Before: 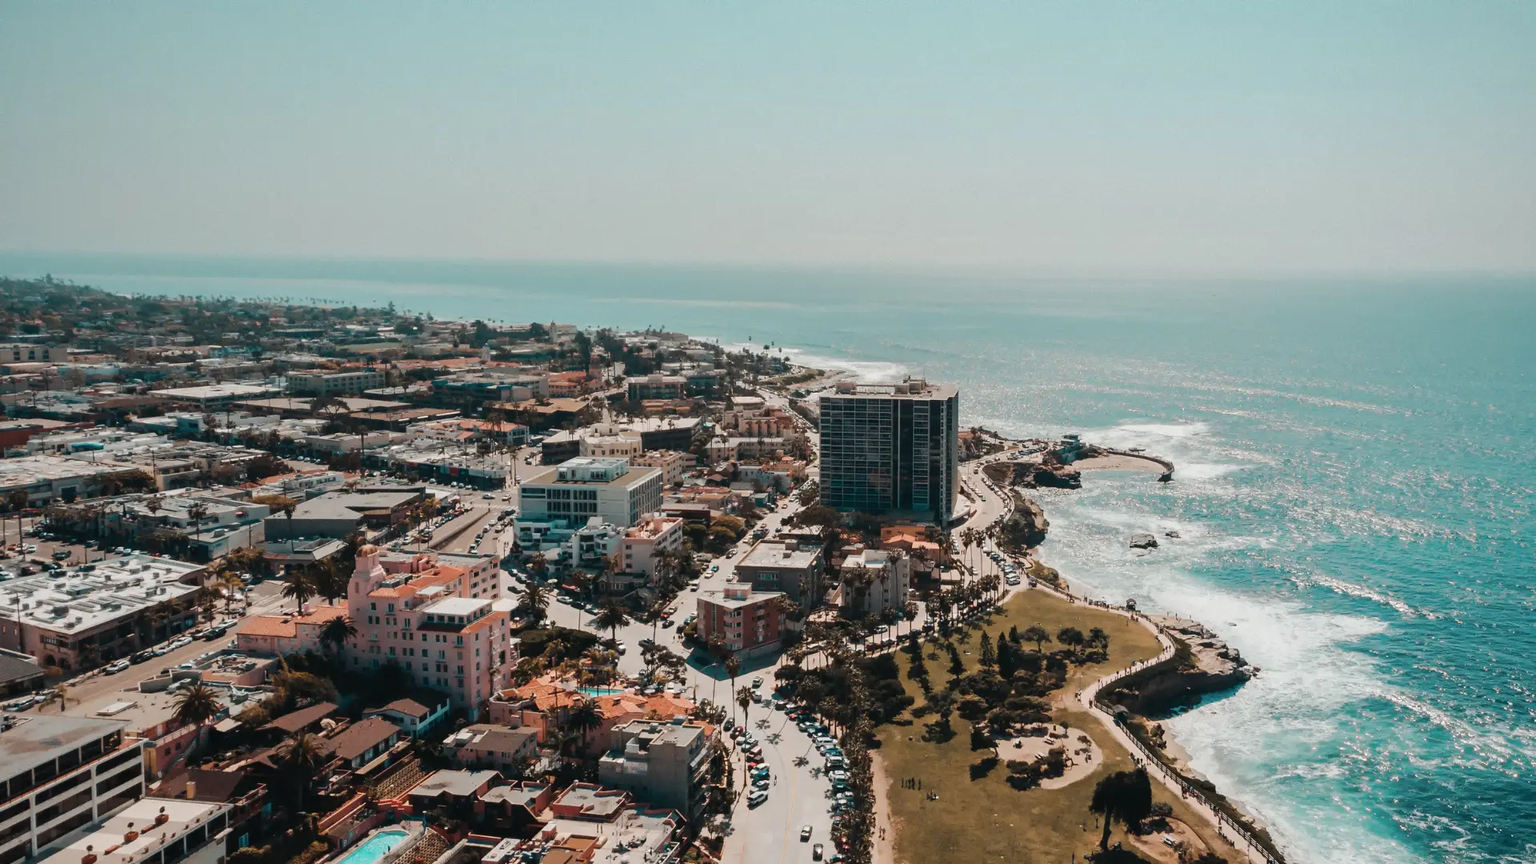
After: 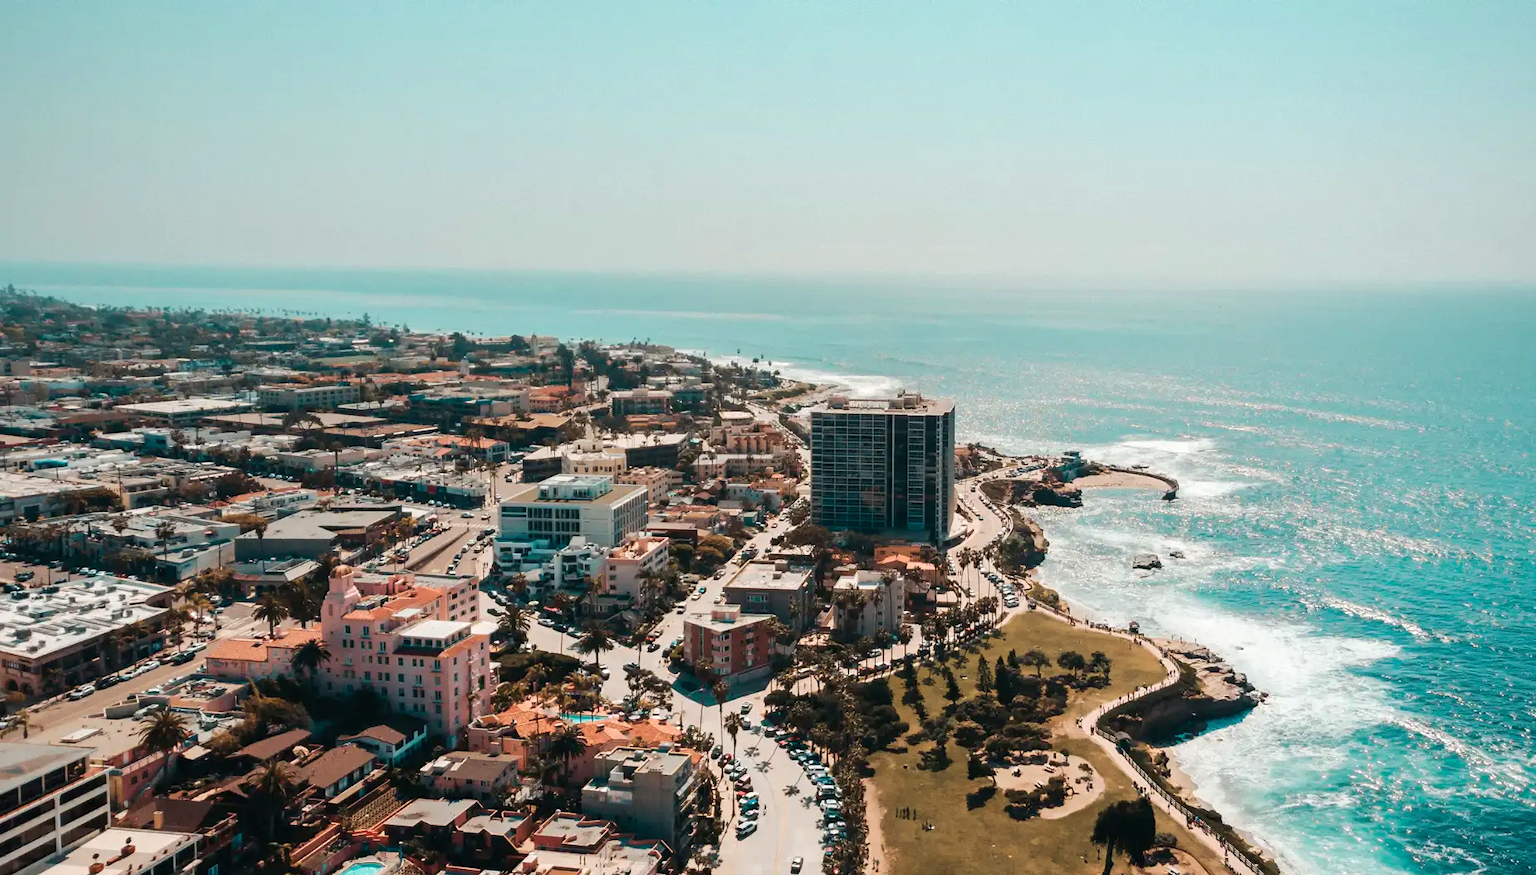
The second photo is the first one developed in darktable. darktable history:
exposure: black level correction 0.001, exposure 0.3 EV, compensate highlight preservation false
velvia: on, module defaults
crop and rotate: left 2.536%, right 1.107%, bottom 2.246%
